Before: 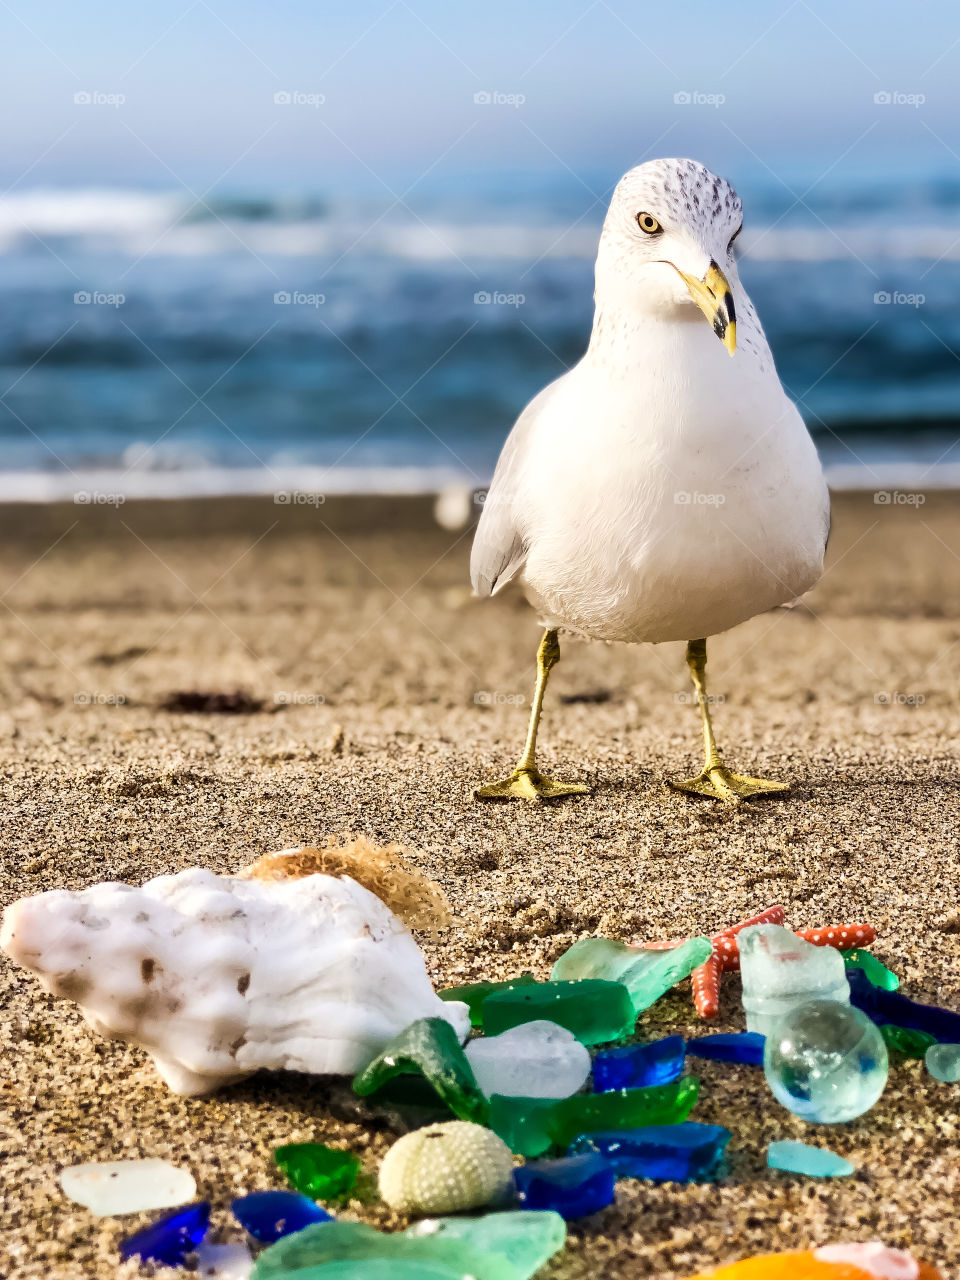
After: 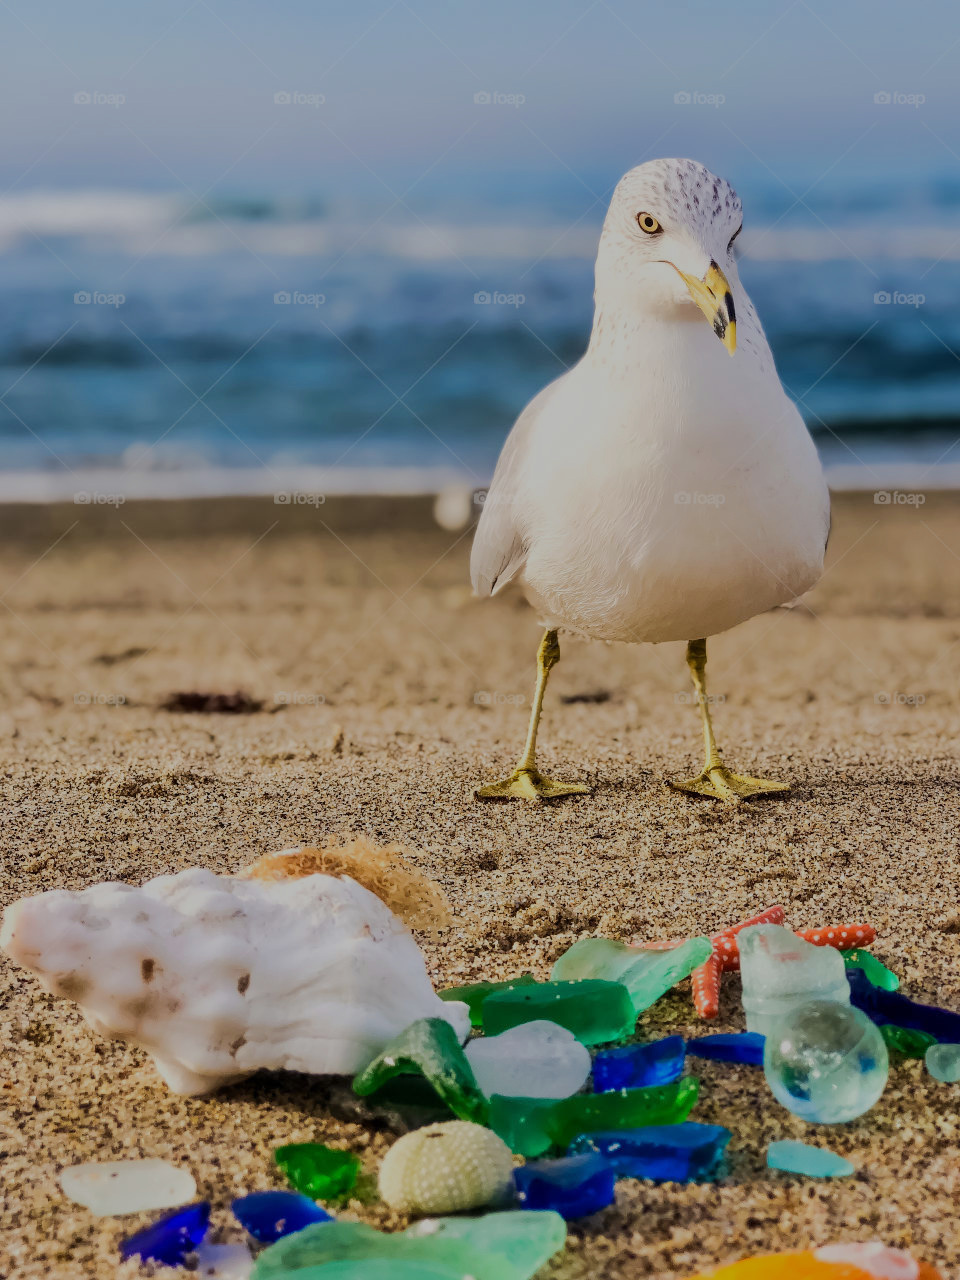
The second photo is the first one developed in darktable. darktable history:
tone equalizer: -8 EV -0.029 EV, -7 EV 0.019 EV, -6 EV -0.006 EV, -5 EV 0.006 EV, -4 EV -0.047 EV, -3 EV -0.231 EV, -2 EV -0.66 EV, -1 EV -1.01 EV, +0 EV -0.991 EV, edges refinement/feathering 500, mask exposure compensation -1.57 EV, preserve details no
